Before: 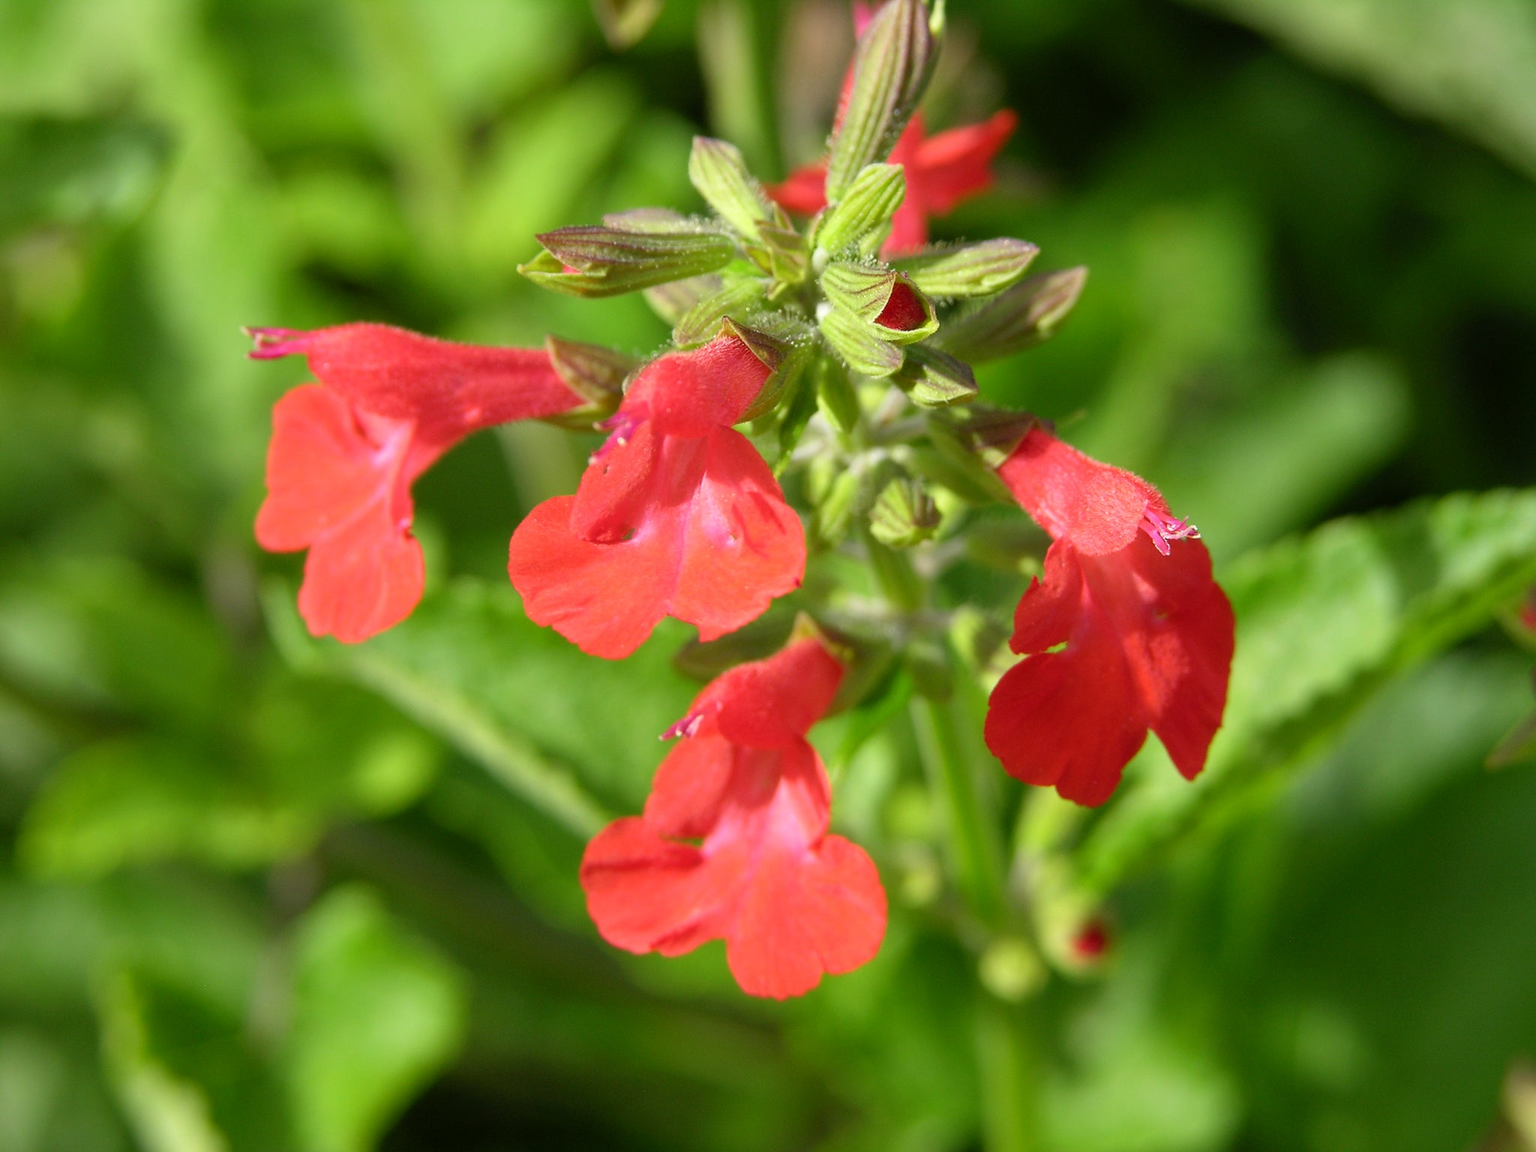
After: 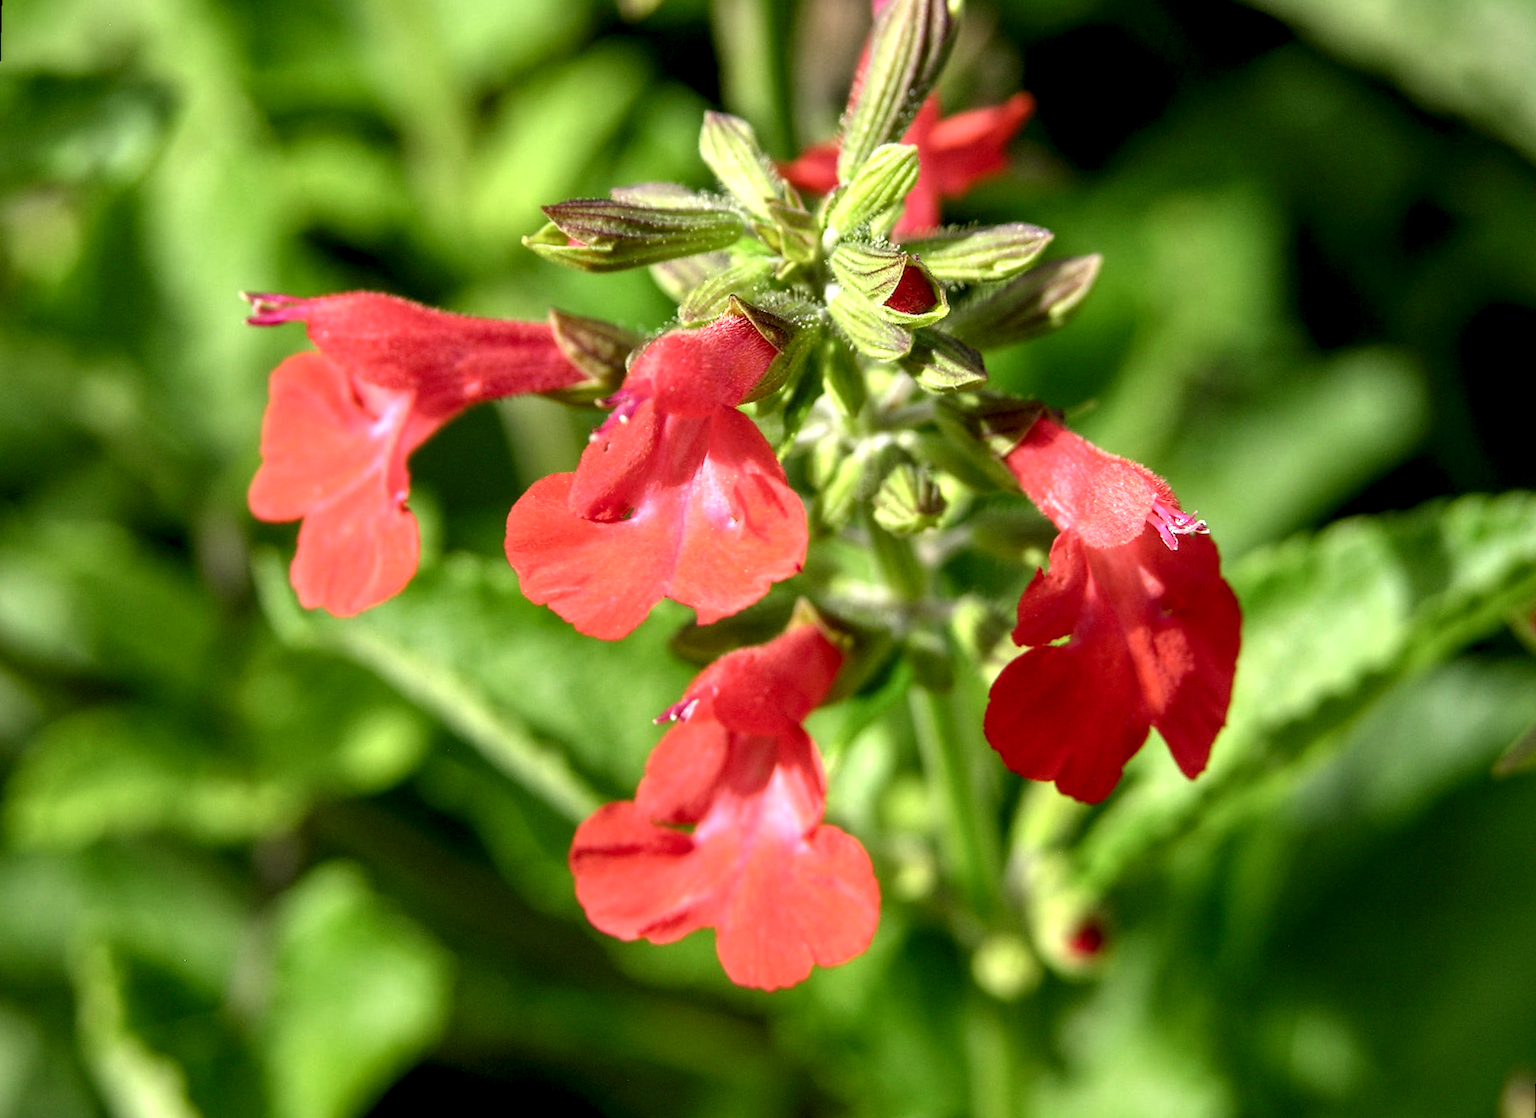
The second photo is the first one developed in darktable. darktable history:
local contrast: highlights 19%, detail 186%
rotate and perspective: rotation 1.57°, crop left 0.018, crop right 0.982, crop top 0.039, crop bottom 0.961
